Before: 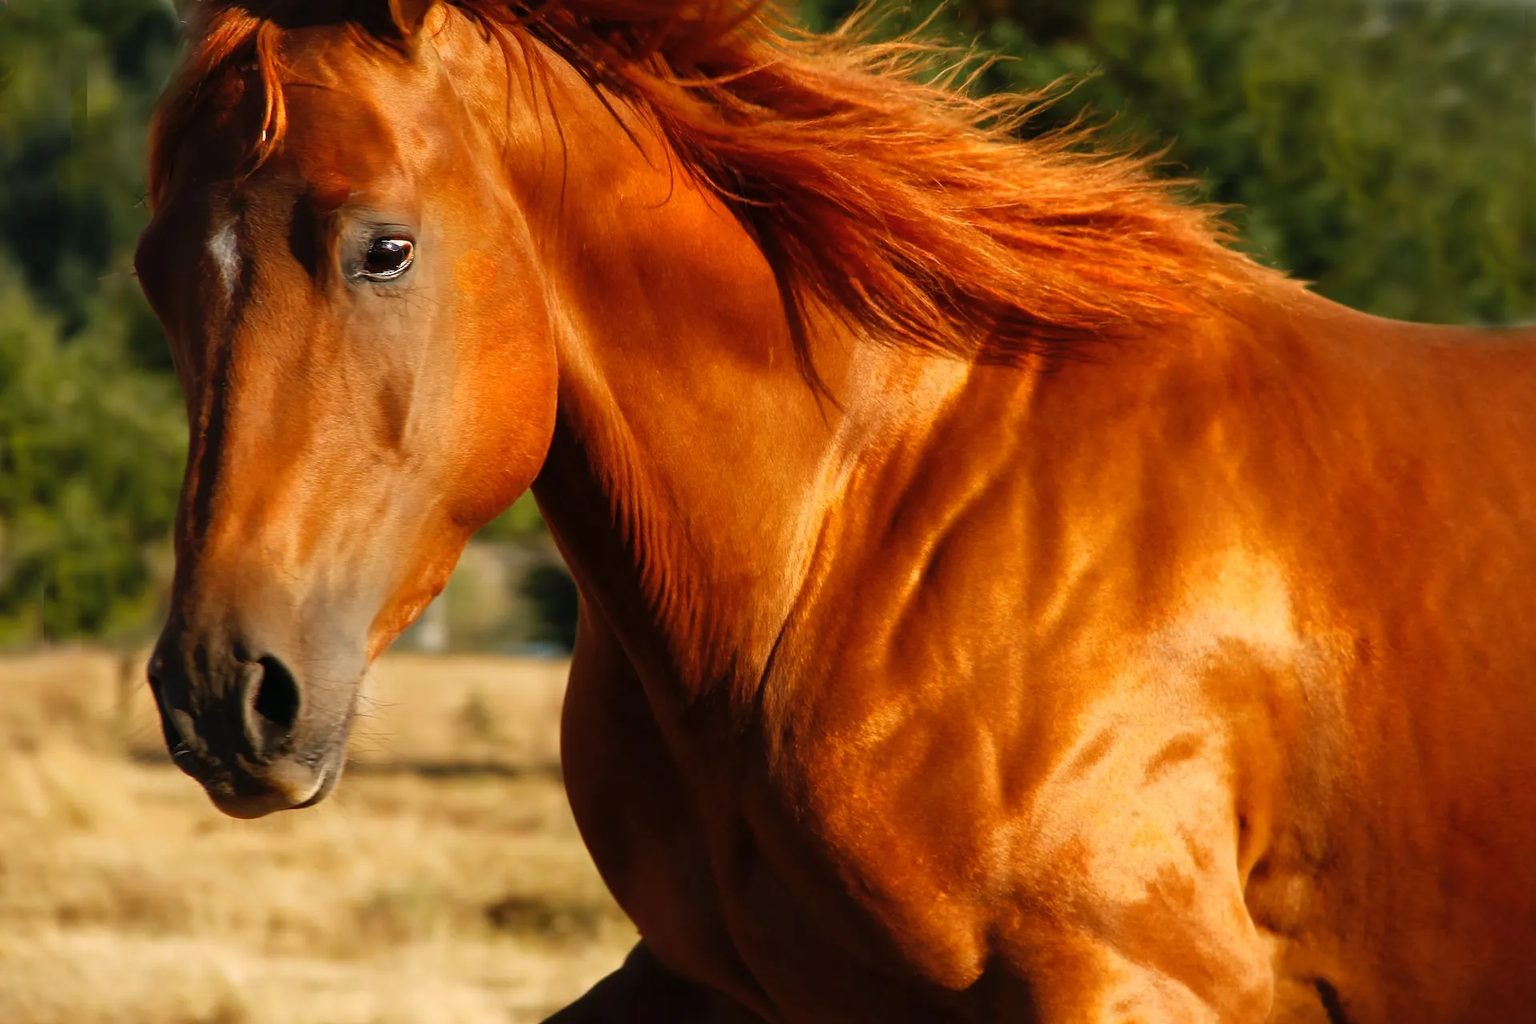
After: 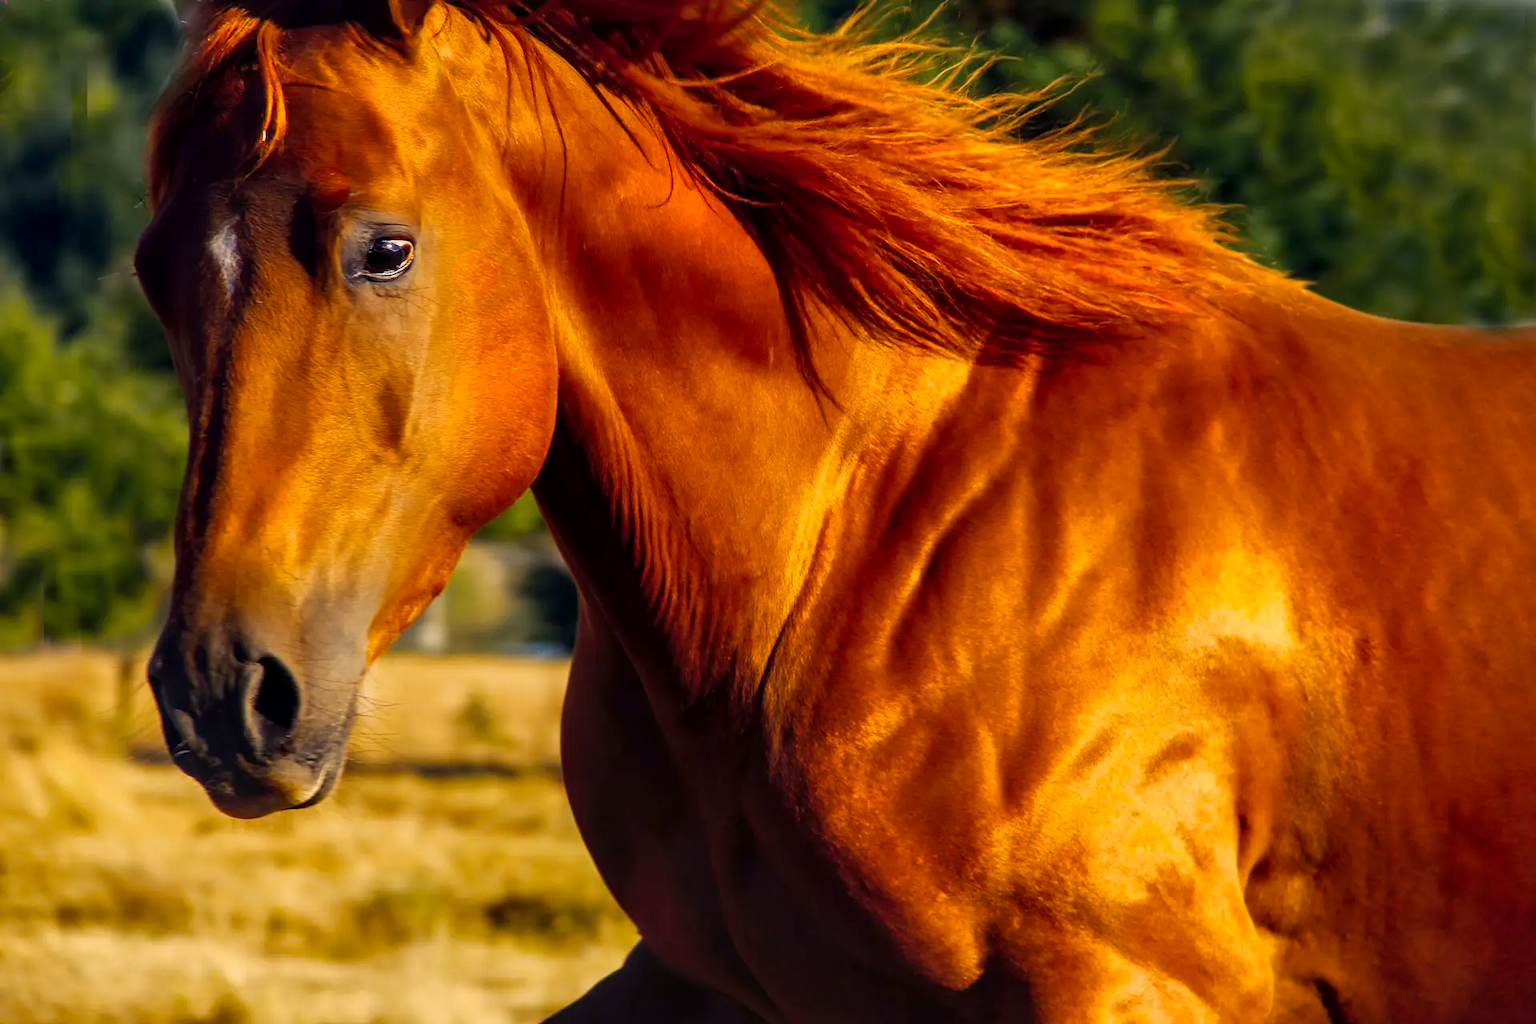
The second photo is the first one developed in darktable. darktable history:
shadows and highlights: radius 105.94, shadows 23.51, highlights -57.36, low approximation 0.01, soften with gaussian
color balance rgb: shadows lift › luminance -28.597%, shadows lift › chroma 15.167%, shadows lift › hue 271.02°, perceptual saturation grading › global saturation 31.164%, global vibrance 10.029%
local contrast: on, module defaults
